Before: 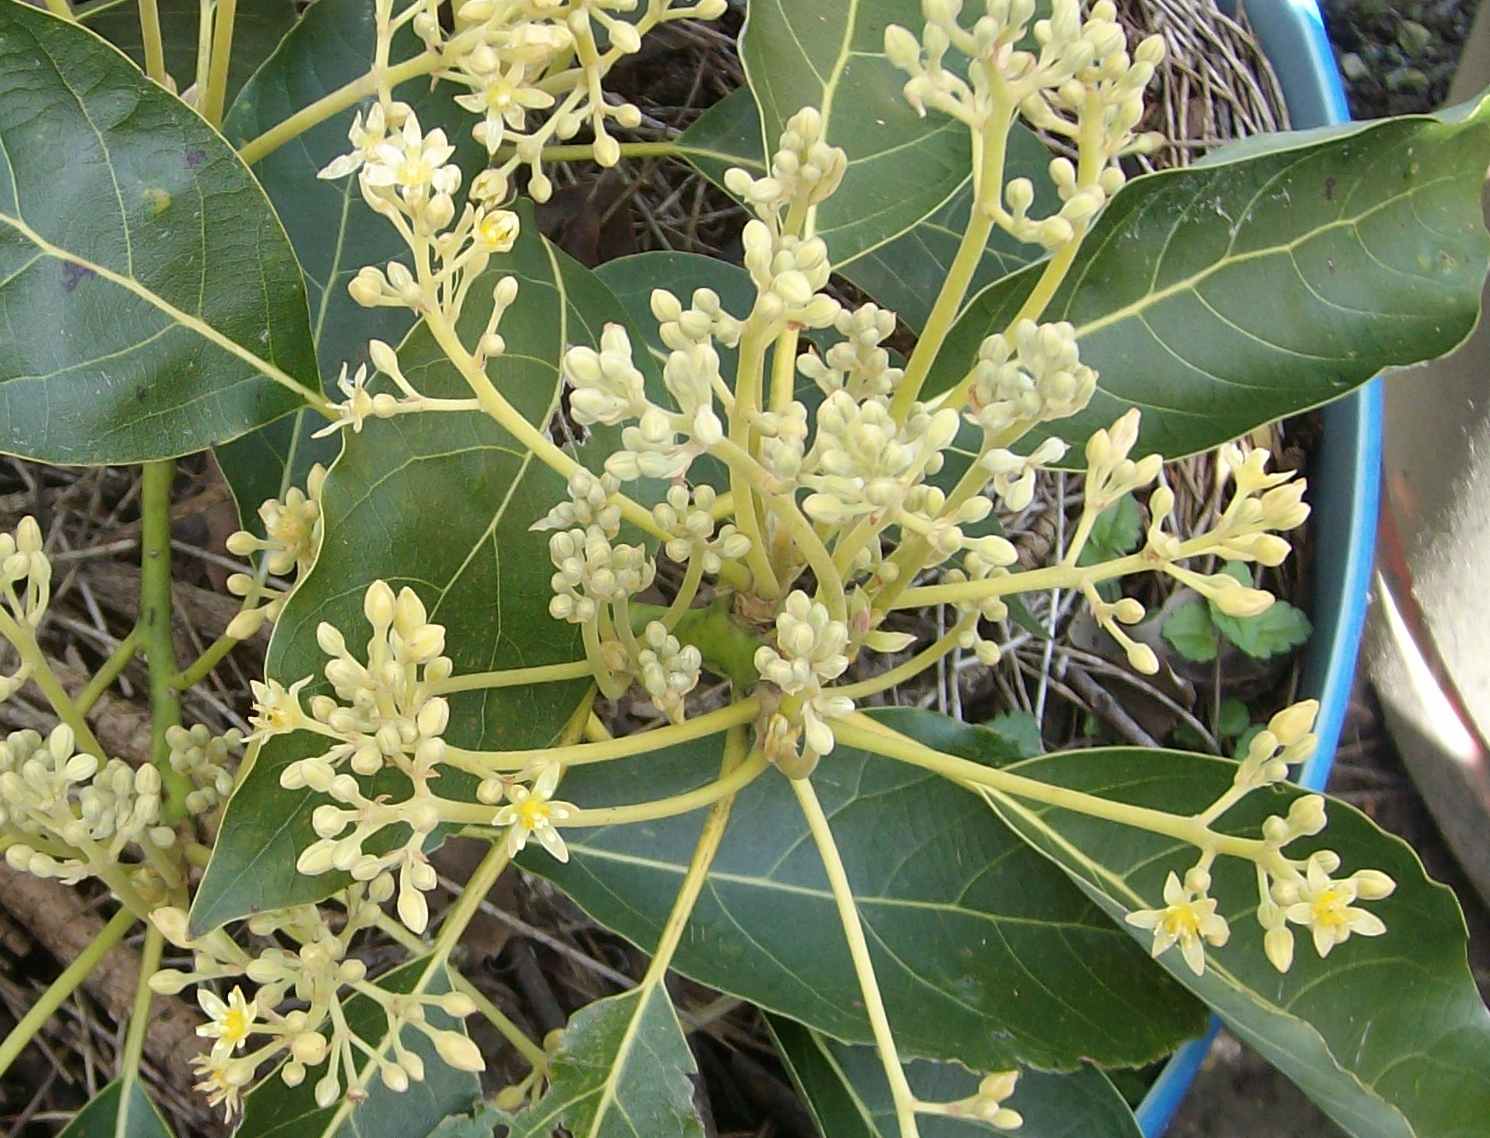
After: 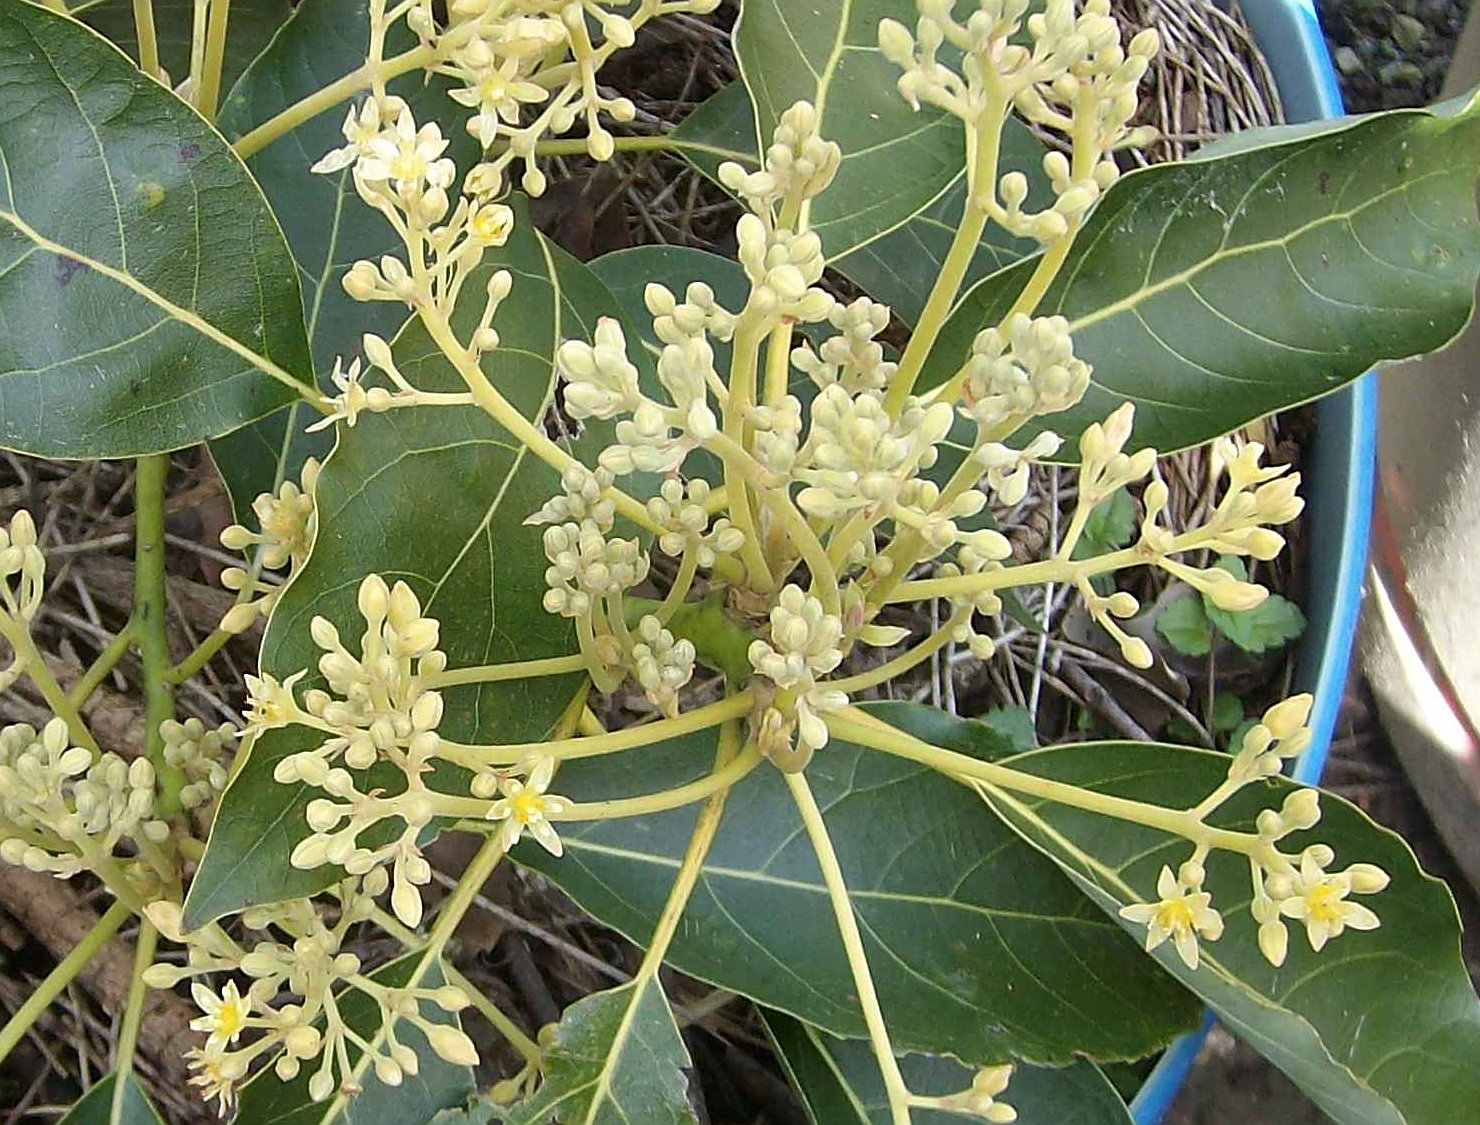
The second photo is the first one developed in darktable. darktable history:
crop: left 0.469%, top 0.586%, right 0.194%, bottom 0.504%
sharpen: on, module defaults
